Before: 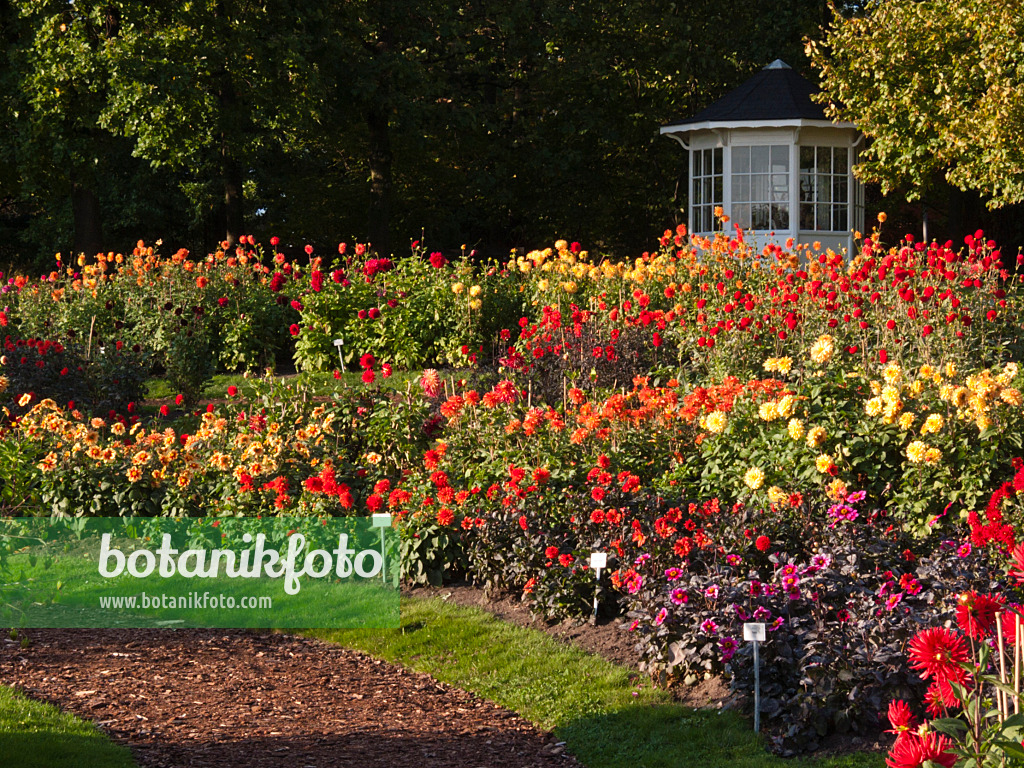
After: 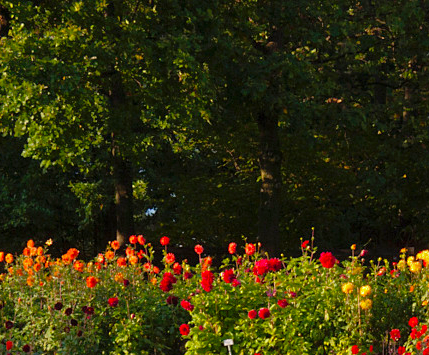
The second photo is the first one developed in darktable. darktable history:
shadows and highlights: on, module defaults
crop and rotate: left 10.817%, top 0.062%, right 47.194%, bottom 53.626%
color balance: output saturation 120%
